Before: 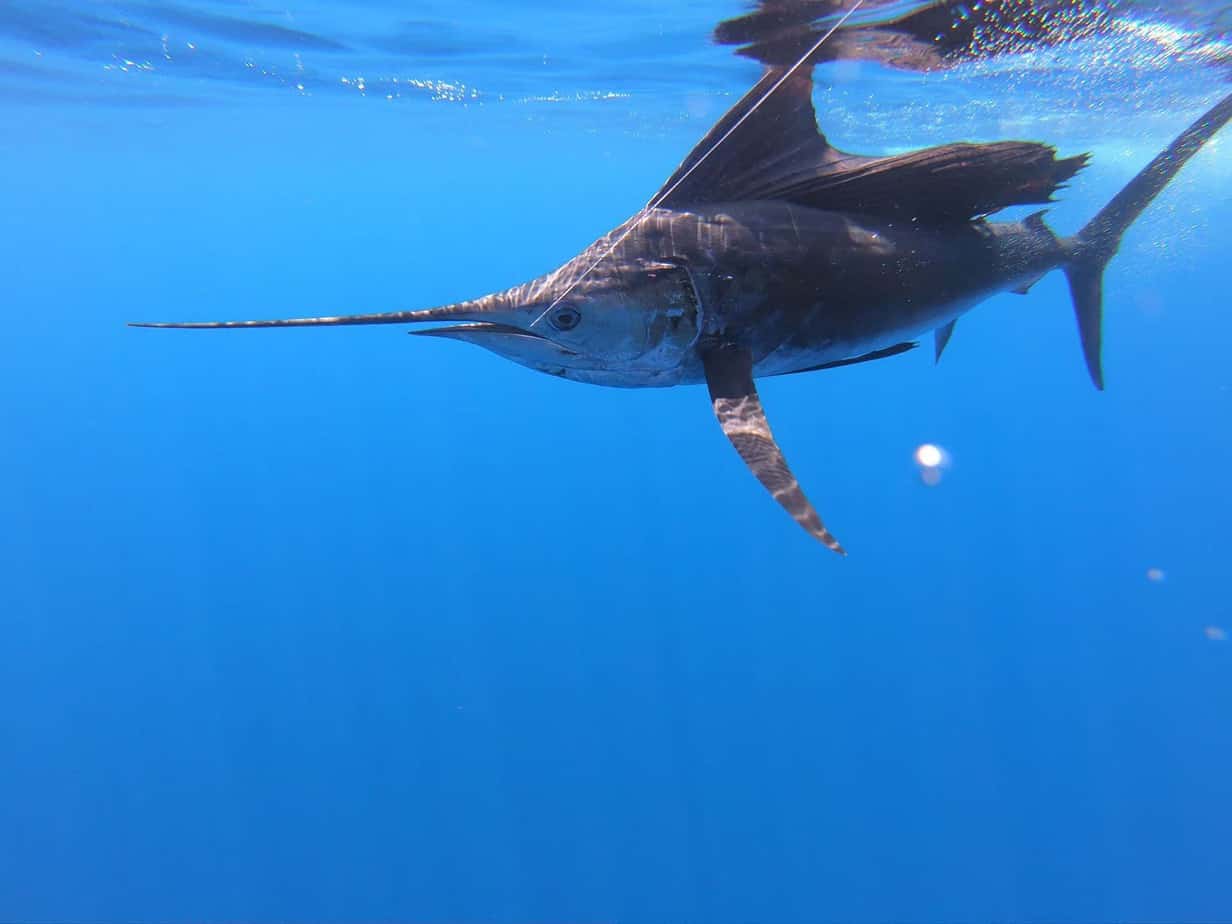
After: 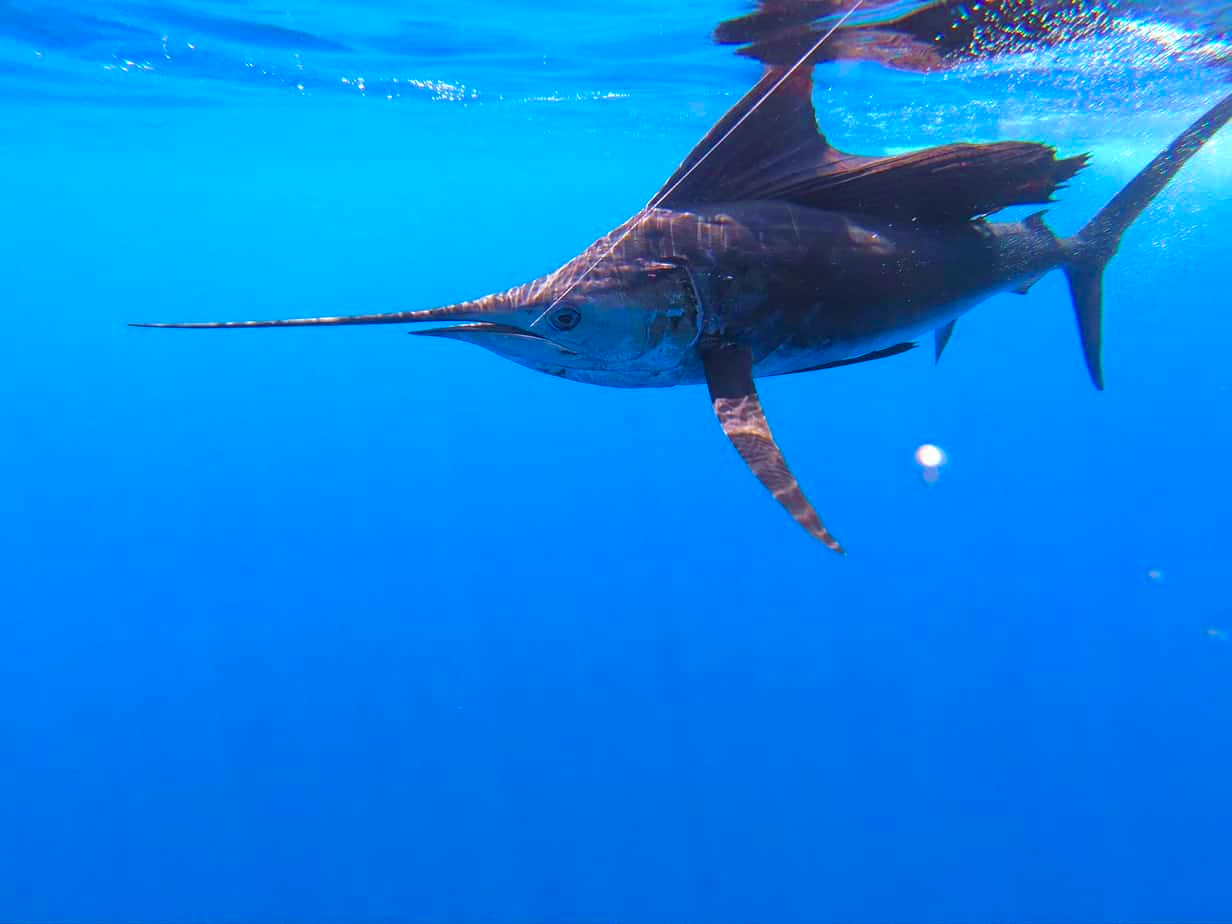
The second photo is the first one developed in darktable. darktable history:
velvia: on, module defaults
color zones: curves: ch0 [(0.11, 0.396) (0.195, 0.36) (0.25, 0.5) (0.303, 0.412) (0.357, 0.544) (0.75, 0.5) (0.967, 0.328)]; ch1 [(0, 0.468) (0.112, 0.512) (0.202, 0.6) (0.25, 0.5) (0.307, 0.352) (0.357, 0.544) (0.75, 0.5) (0.963, 0.524)]
shadows and highlights: shadows 0, highlights 40
color balance rgb: linear chroma grading › global chroma 10%, perceptual saturation grading › global saturation 30%, global vibrance 10%
